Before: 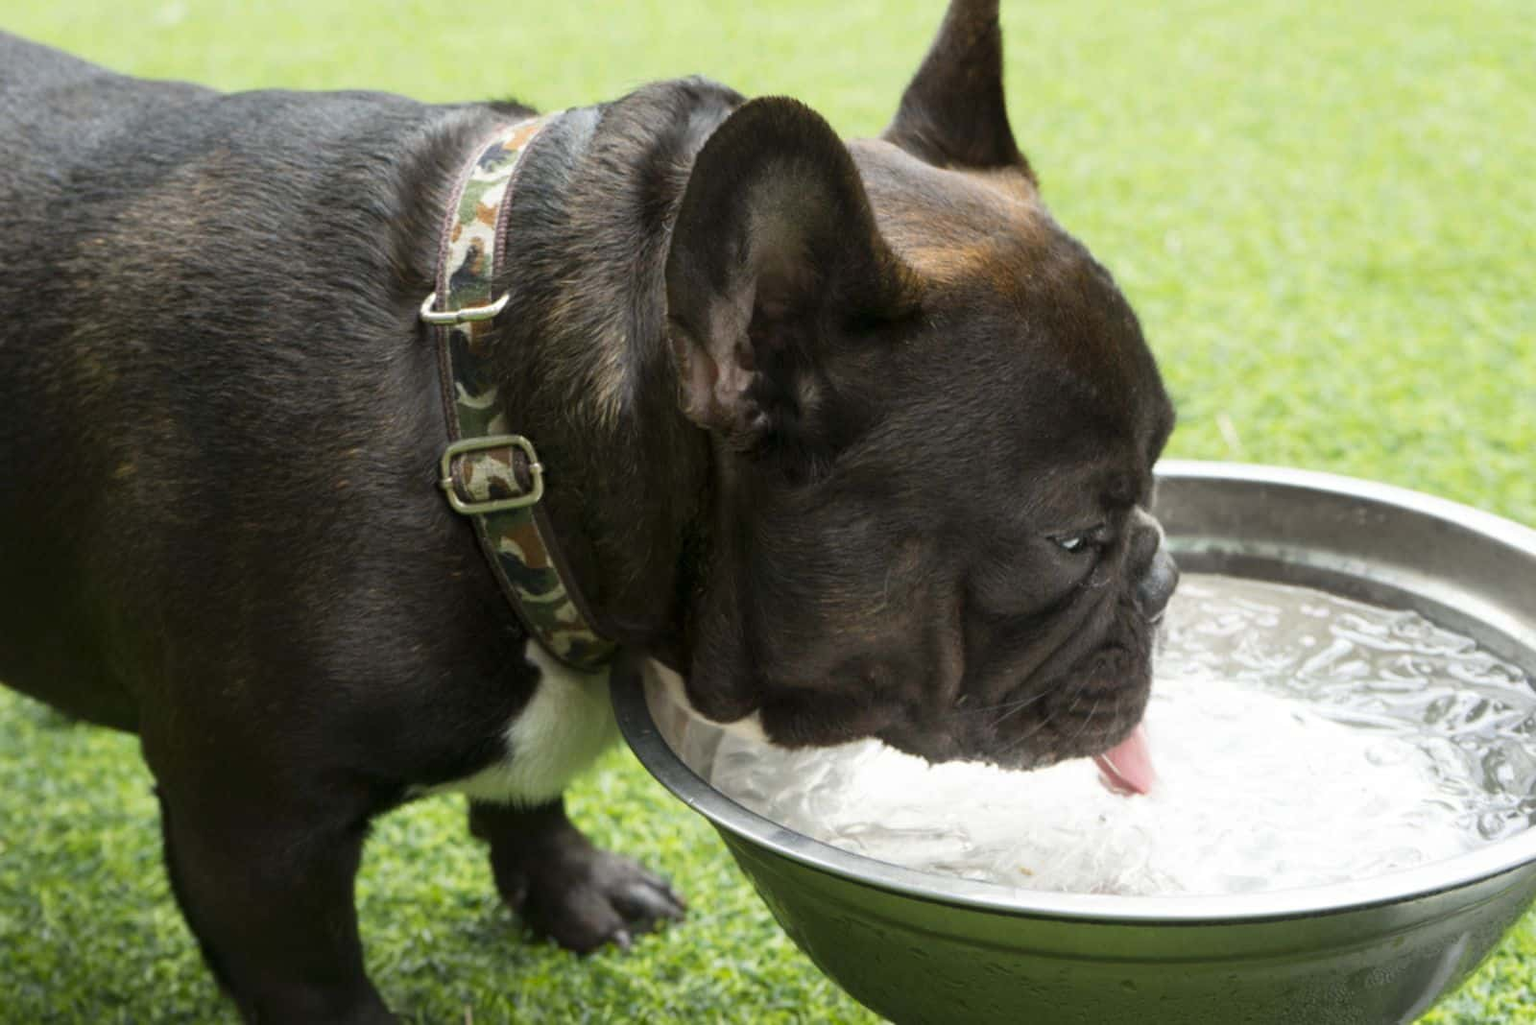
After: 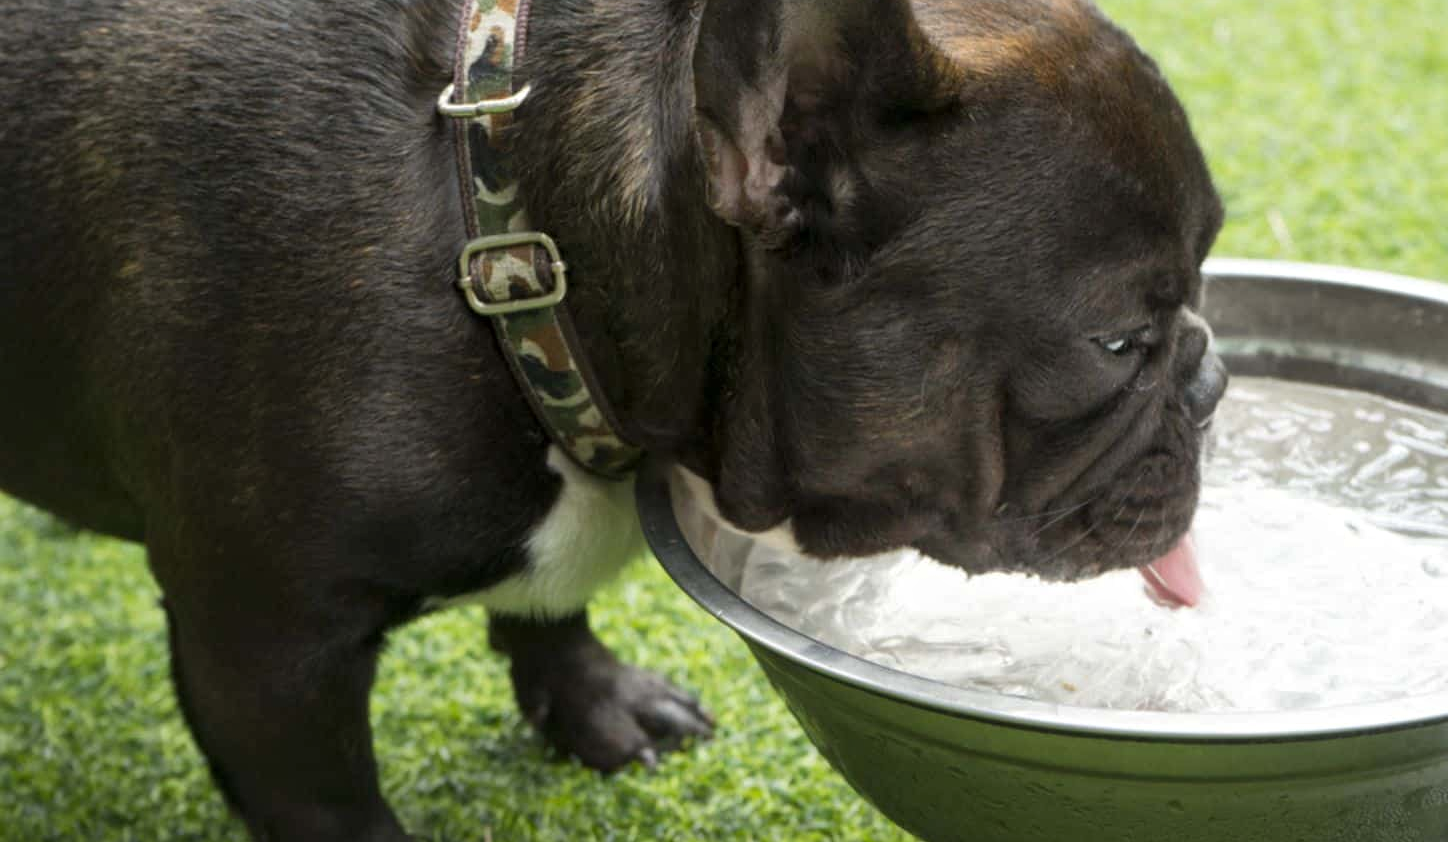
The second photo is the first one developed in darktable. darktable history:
local contrast: mode bilateral grid, contrast 29, coarseness 15, detail 116%, midtone range 0.2
crop: top 20.751%, right 9.444%, bottom 0.324%
shadows and highlights: shadows 24.96, highlights -25.52
exposure: compensate highlight preservation false
